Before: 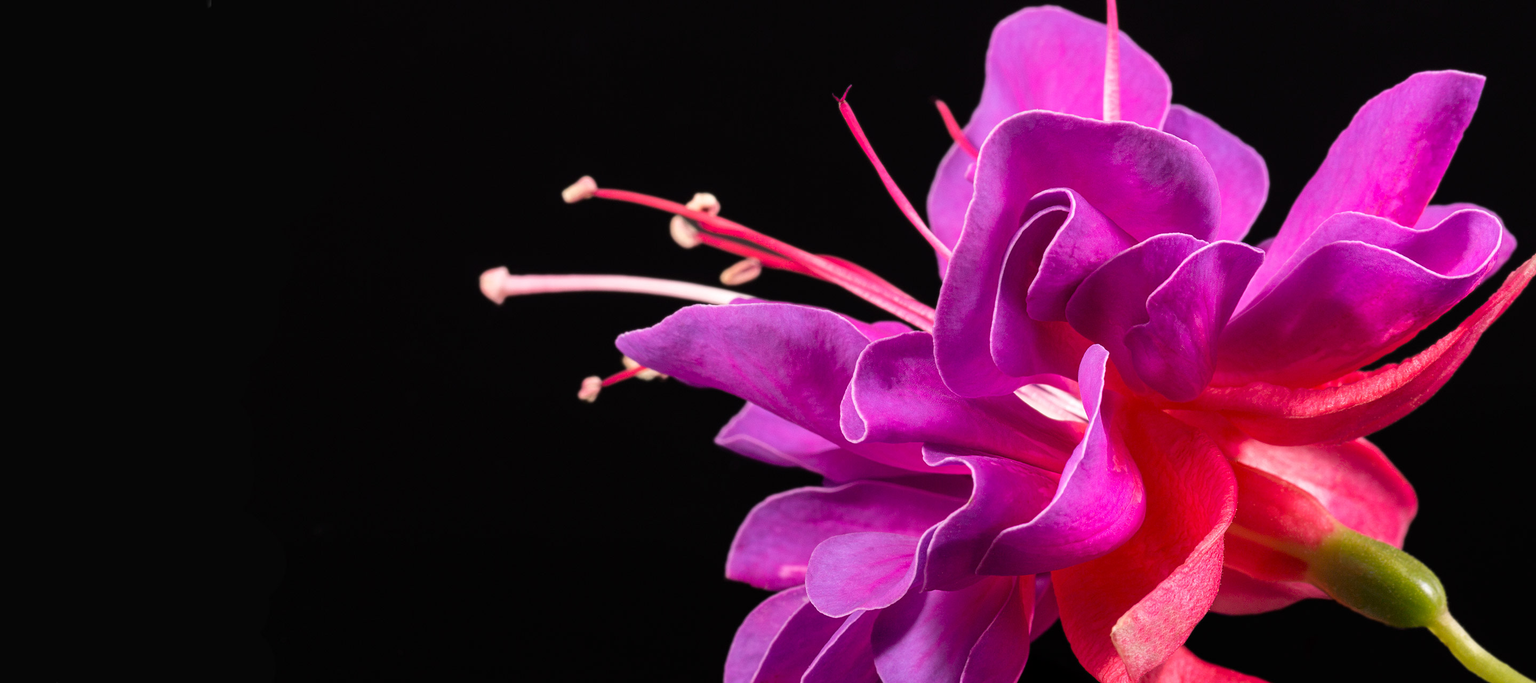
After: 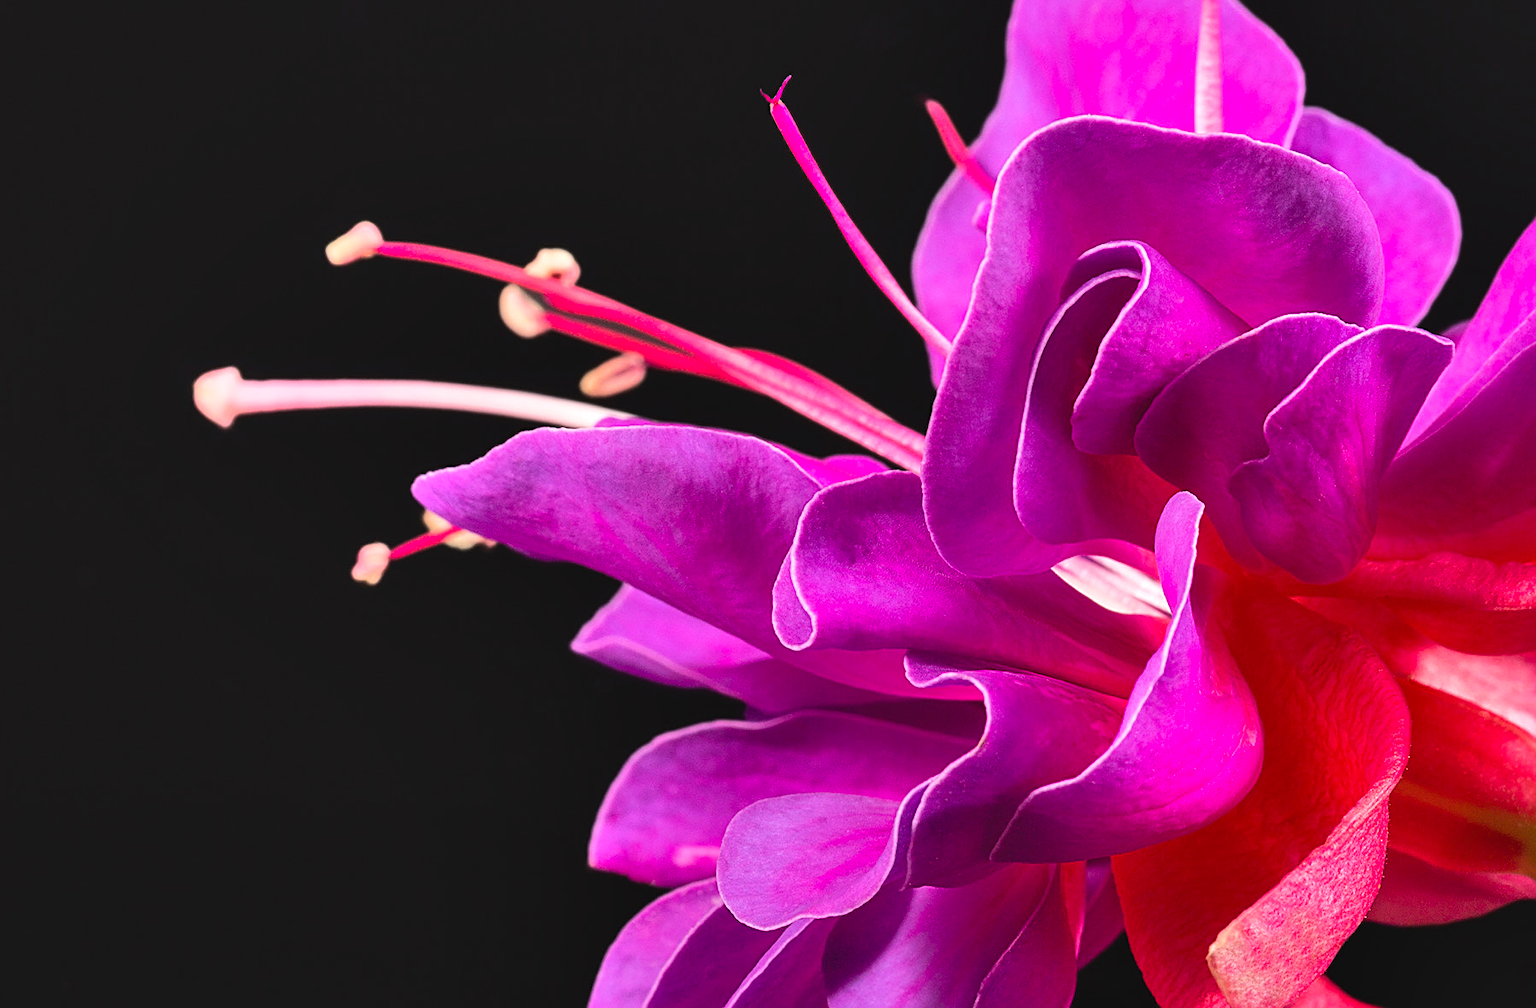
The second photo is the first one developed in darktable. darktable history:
color balance rgb: shadows lift › luminance -19.604%, global offset › luminance 0.529%, perceptual saturation grading › global saturation 17.536%, global vibrance 15.027%
tone equalizer: on, module defaults
crop and rotate: left 23.386%, top 5.621%, right 14.293%, bottom 2.315%
shadows and highlights: low approximation 0.01, soften with gaussian
sharpen: on, module defaults
